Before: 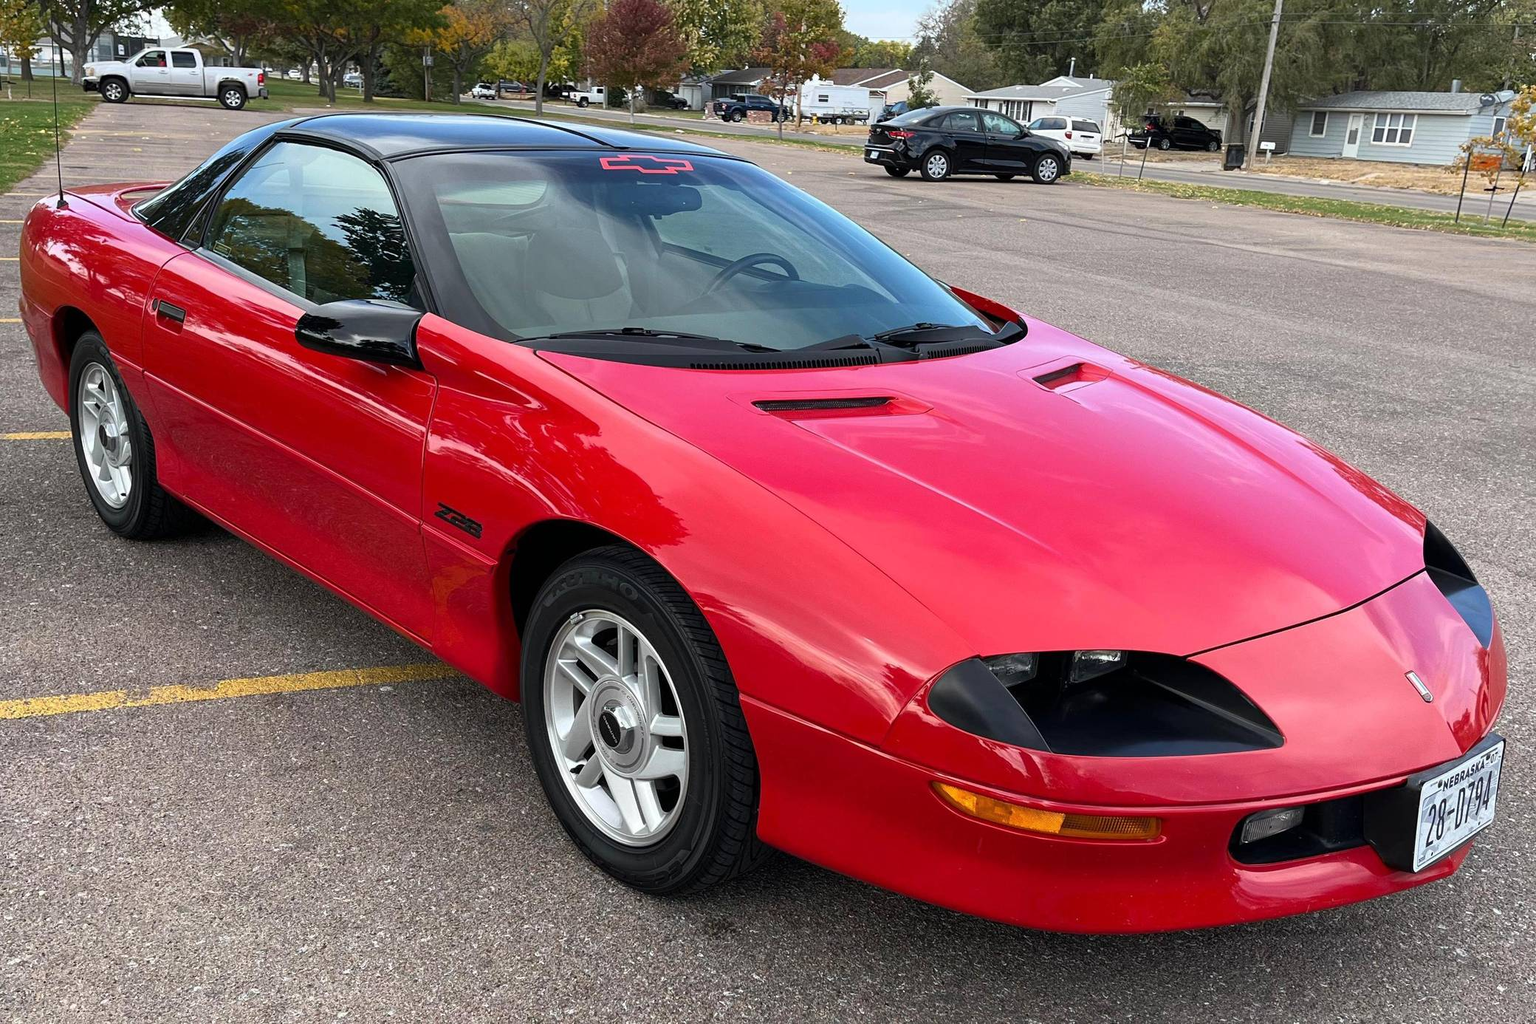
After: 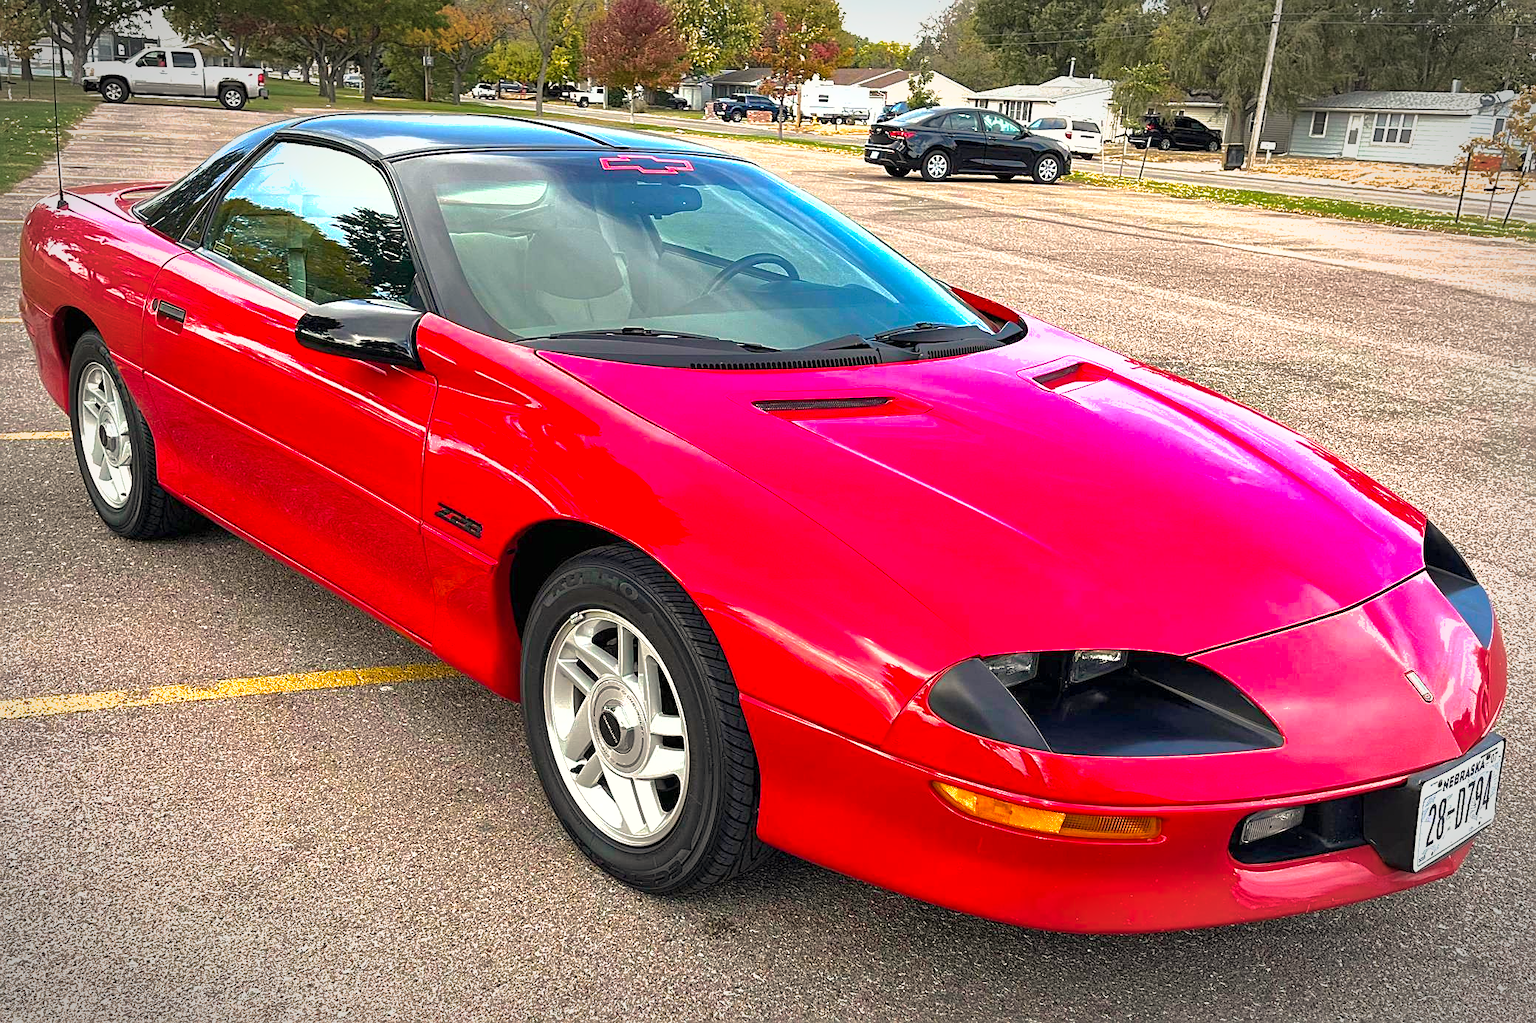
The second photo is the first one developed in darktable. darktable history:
shadows and highlights: shadows 40, highlights -60
sharpen: on, module defaults
color balance rgb: perceptual saturation grading › global saturation 25%, global vibrance 20%
exposure: exposure 1.089 EV, compensate highlight preservation false
tone equalizer: on, module defaults
white balance: red 1.045, blue 0.932
vignetting: automatic ratio true
